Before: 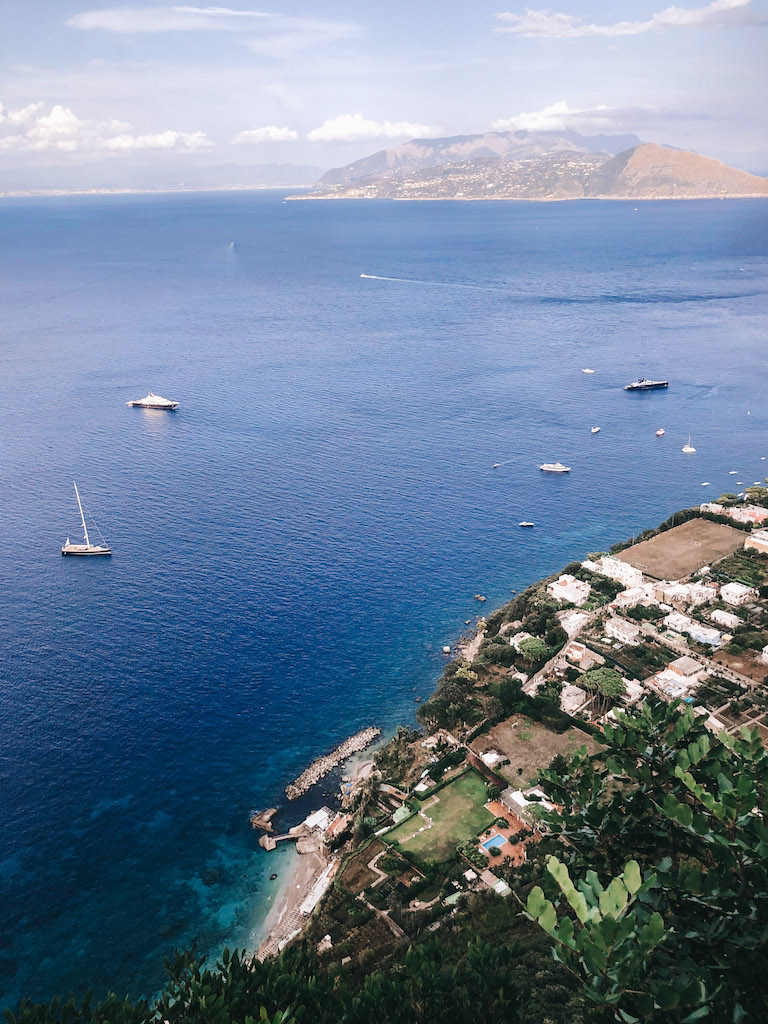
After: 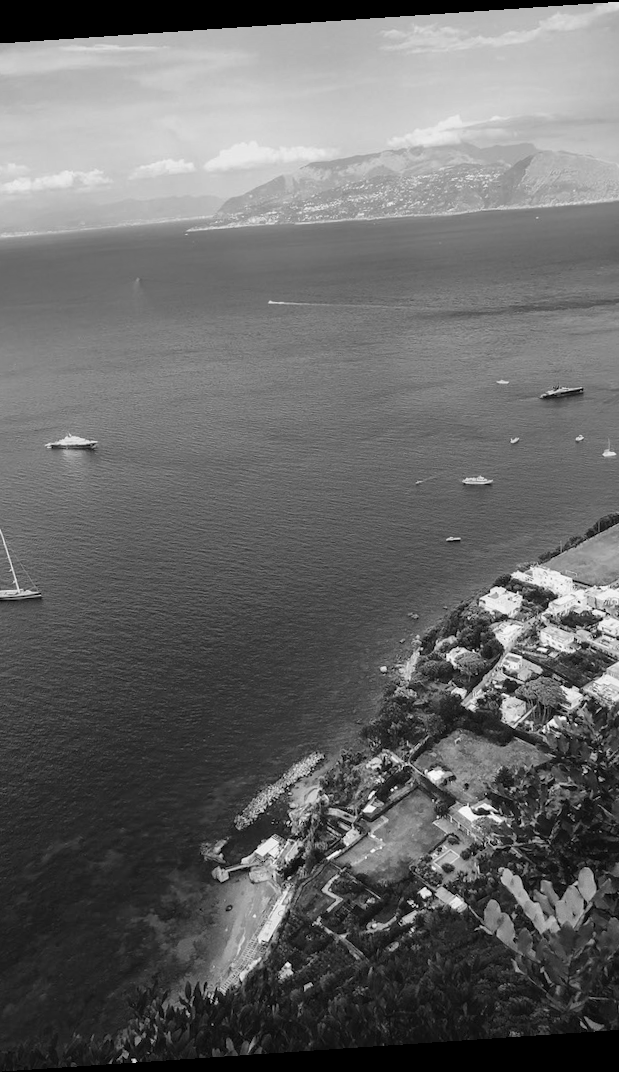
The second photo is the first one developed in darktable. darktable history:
white balance: red 0.871, blue 1.249
crop: left 13.443%, right 13.31%
monochrome: a 0, b 0, size 0.5, highlights 0.57
rotate and perspective: rotation -4.2°, shear 0.006, automatic cropping off
